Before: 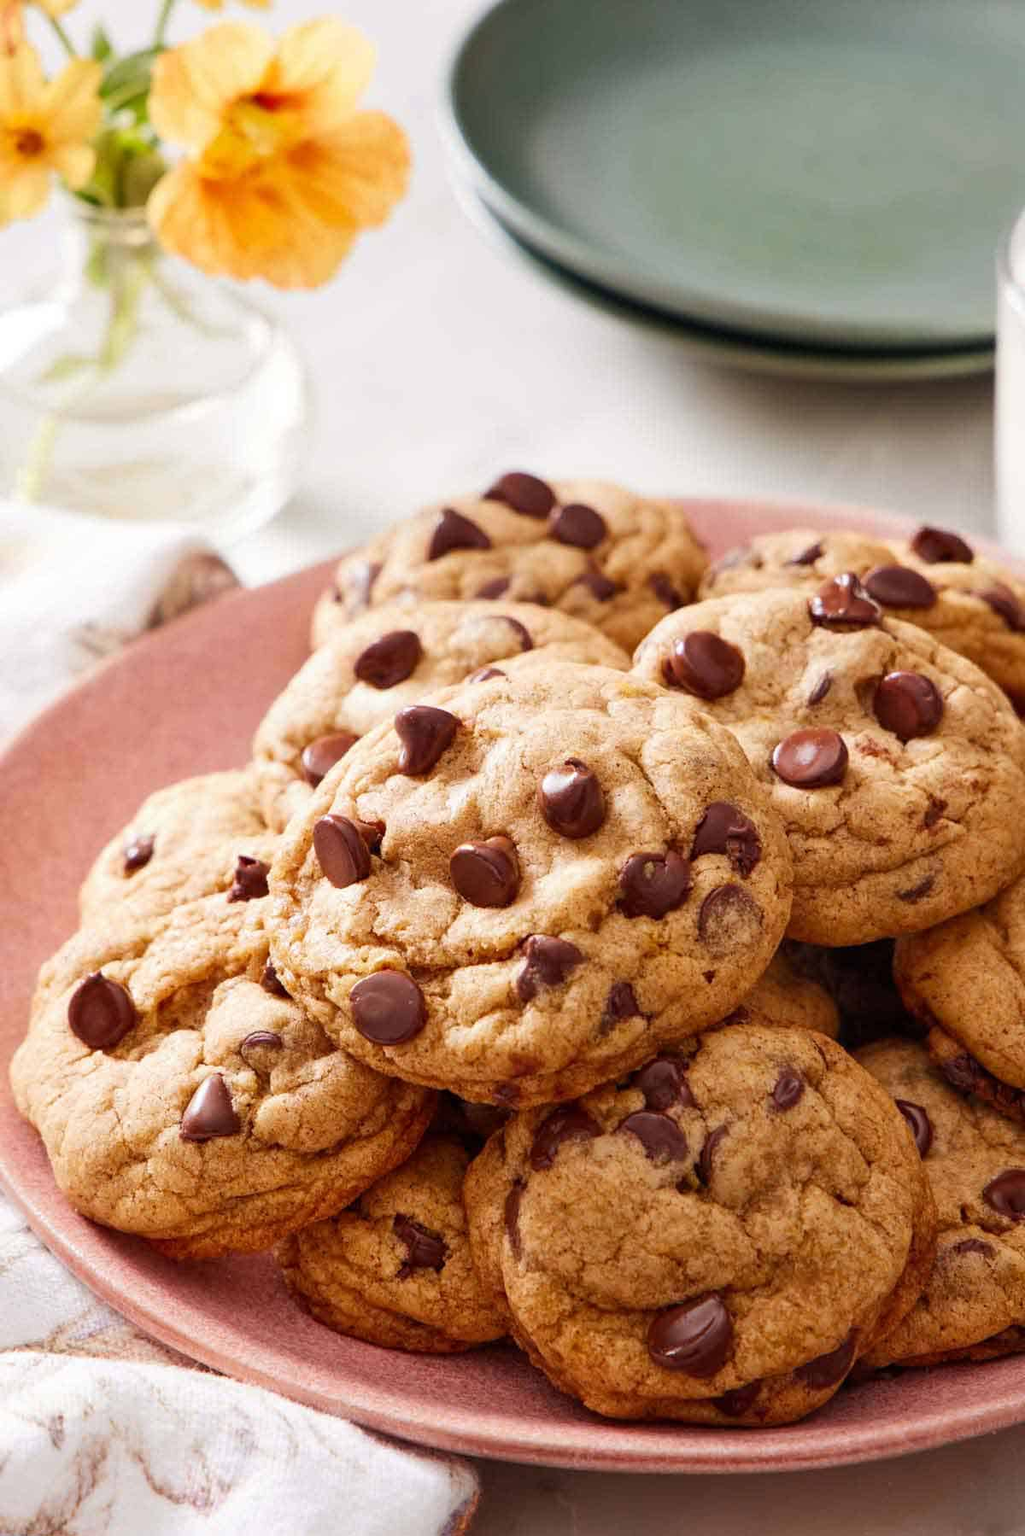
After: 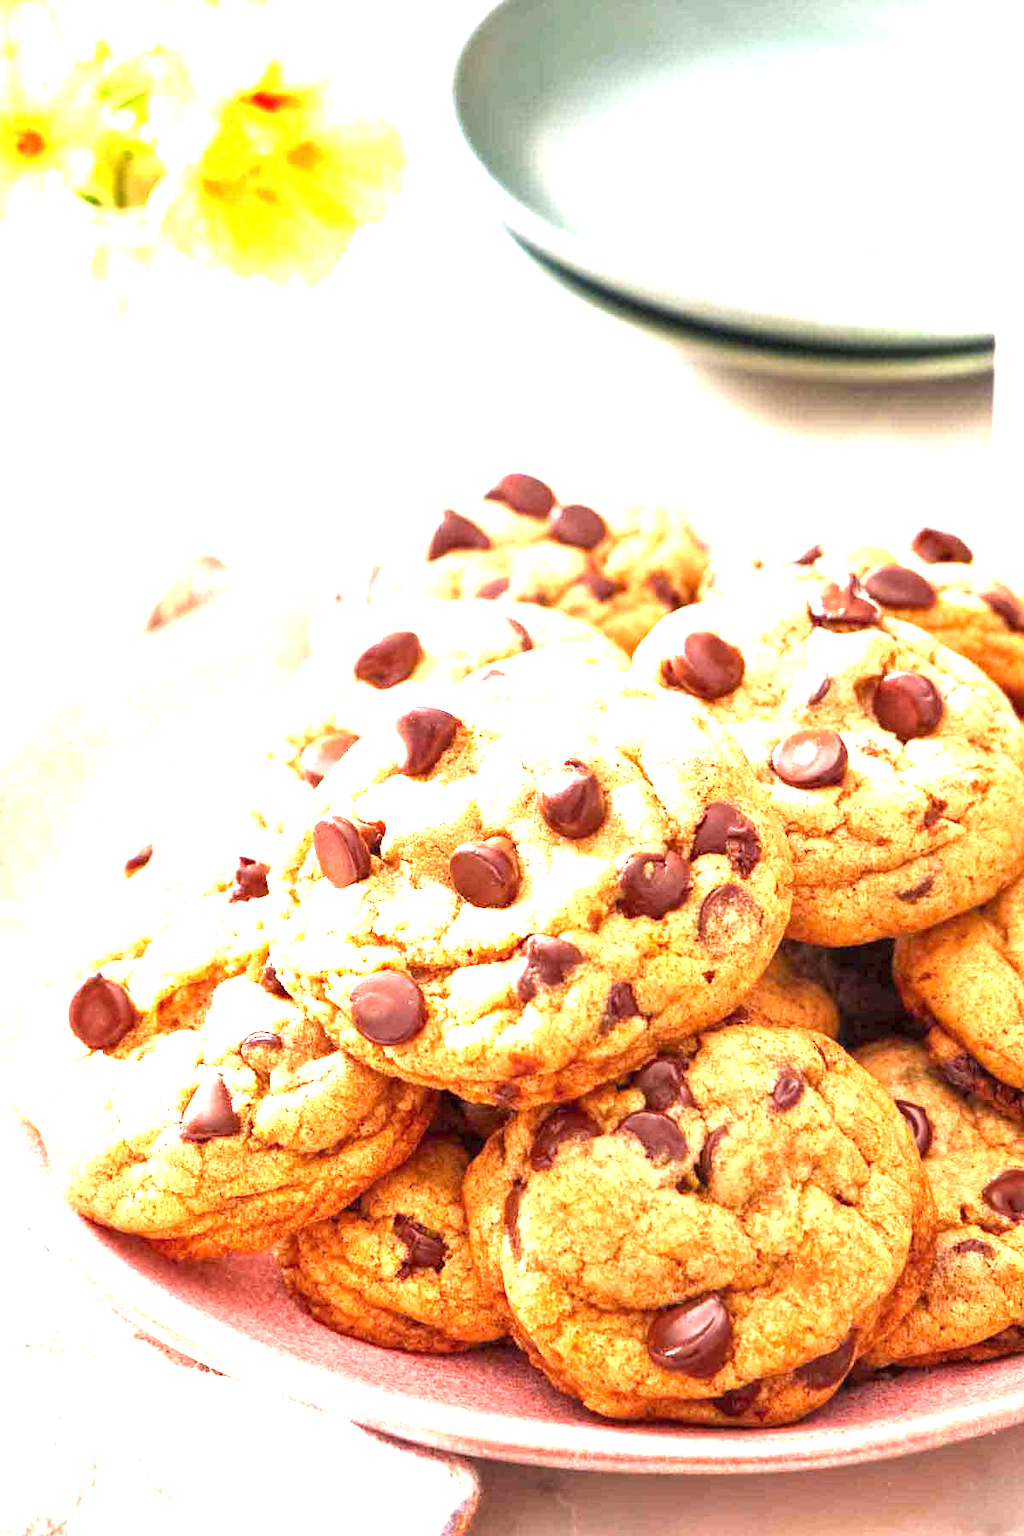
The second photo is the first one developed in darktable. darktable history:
exposure: exposure 2.207 EV, compensate highlight preservation false
